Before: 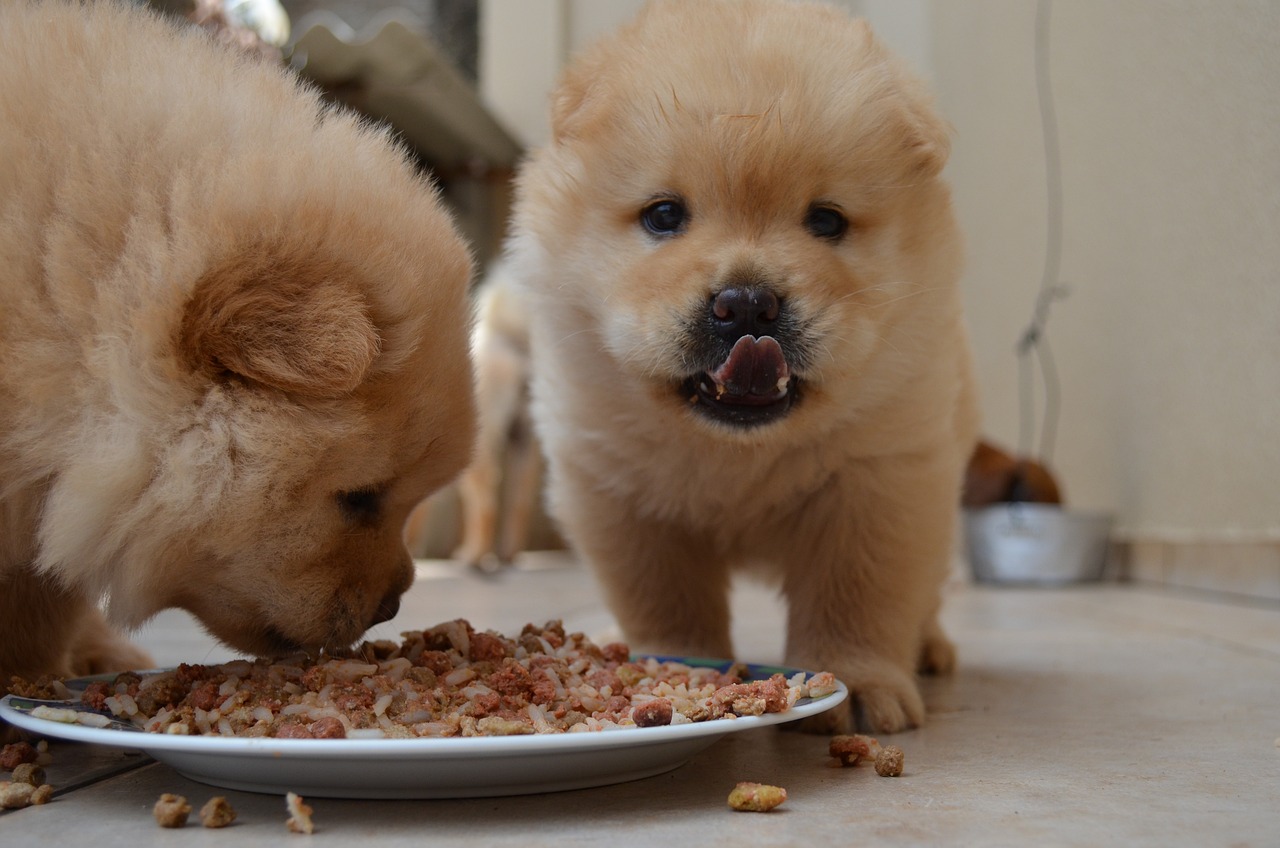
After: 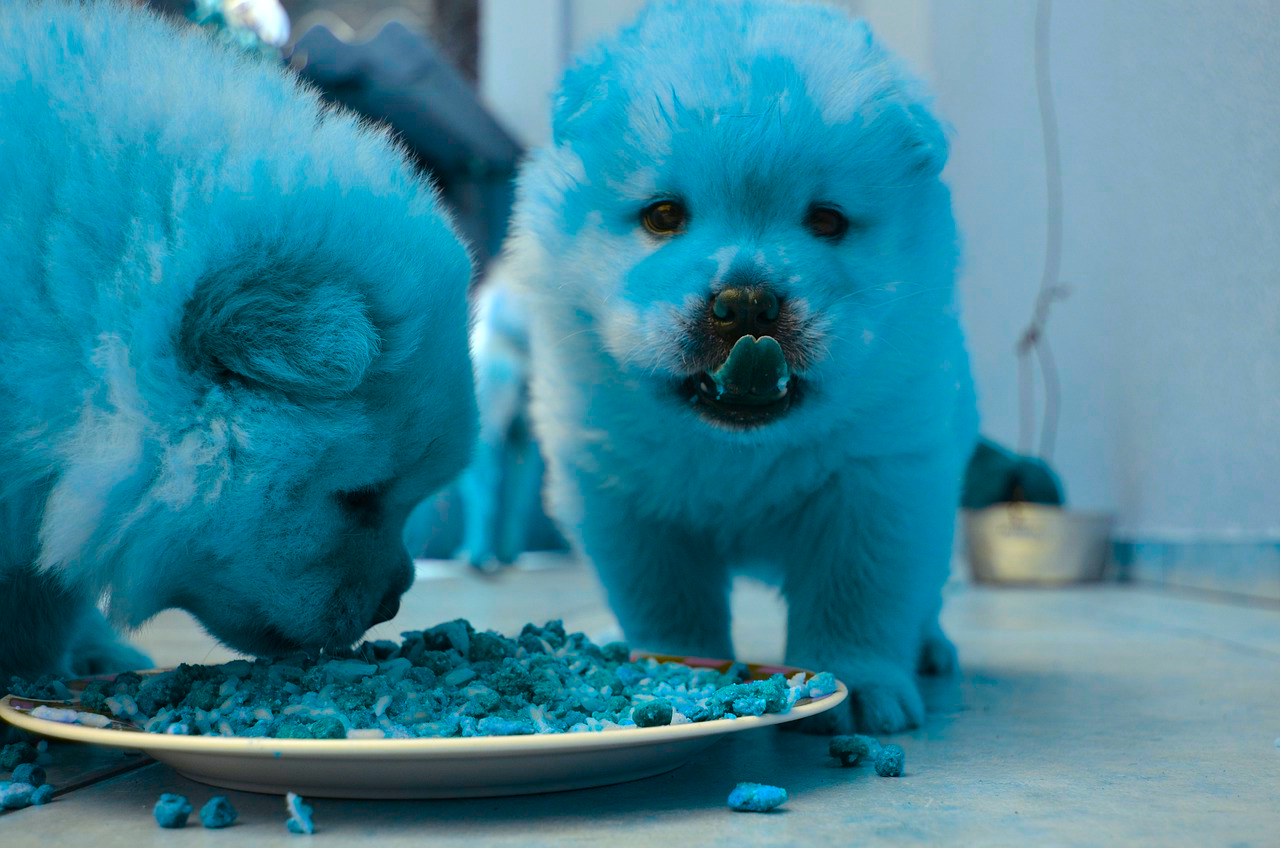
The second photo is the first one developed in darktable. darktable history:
color balance rgb: highlights gain › luminance 19.782%, highlights gain › chroma 2.712%, highlights gain › hue 171.77°, linear chroma grading › global chroma 9.849%, perceptual saturation grading › global saturation 19.673%, hue shift 177.37°, global vibrance 49.517%, contrast 0.438%
